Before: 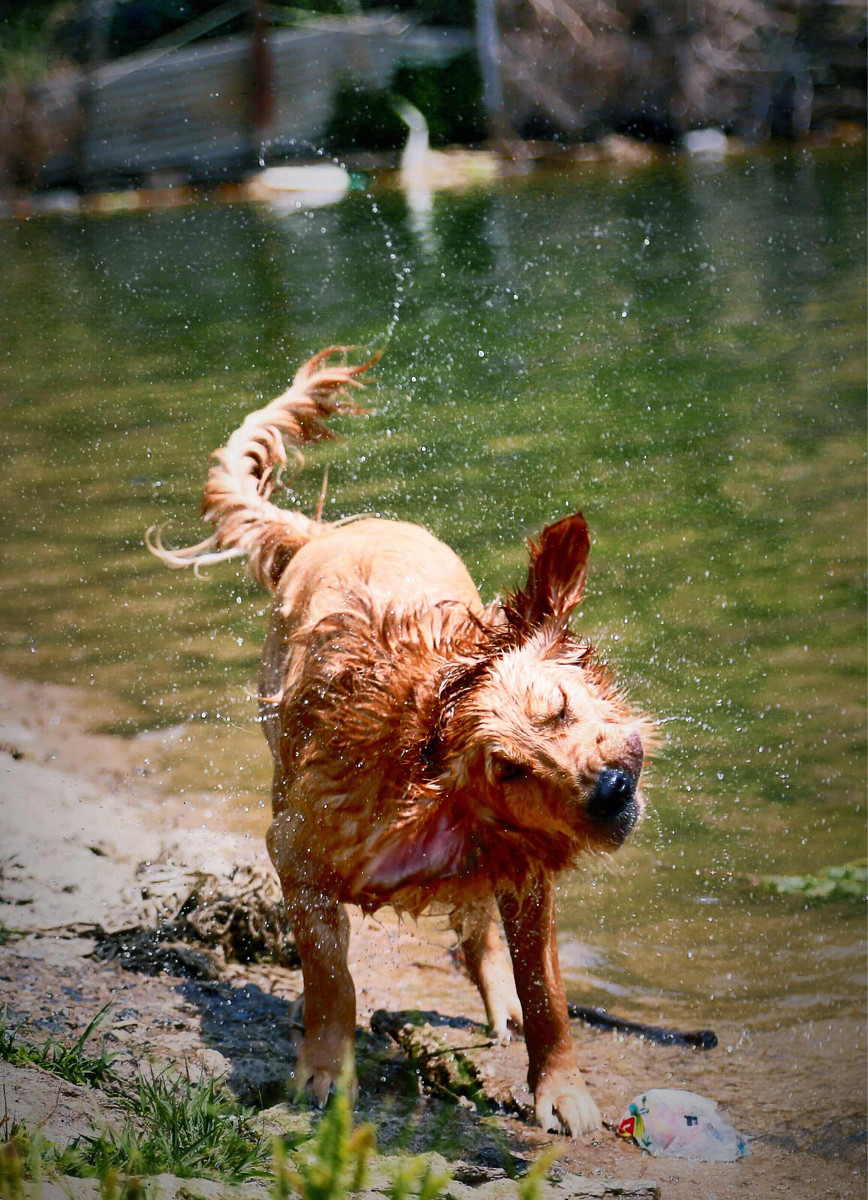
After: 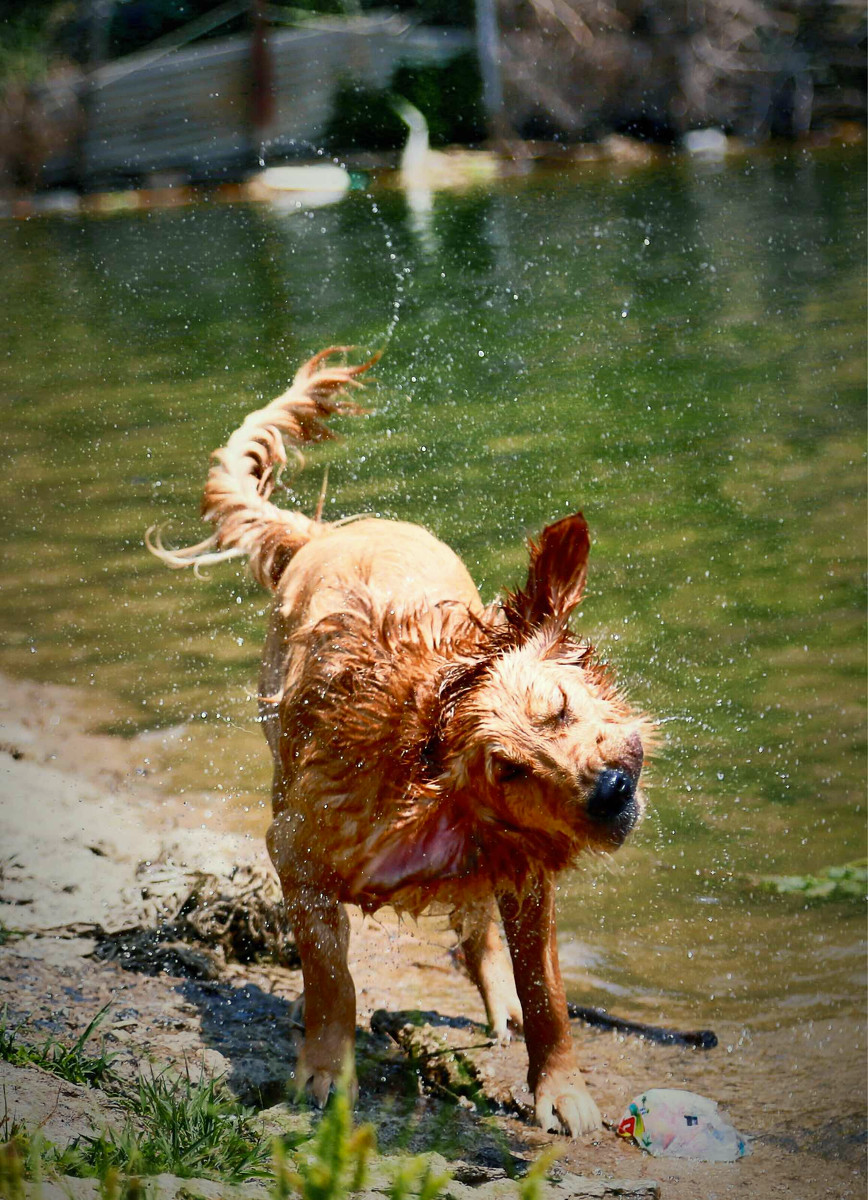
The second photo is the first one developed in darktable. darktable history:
color correction: highlights a* -4.28, highlights b* 6.53
tone equalizer: on, module defaults
